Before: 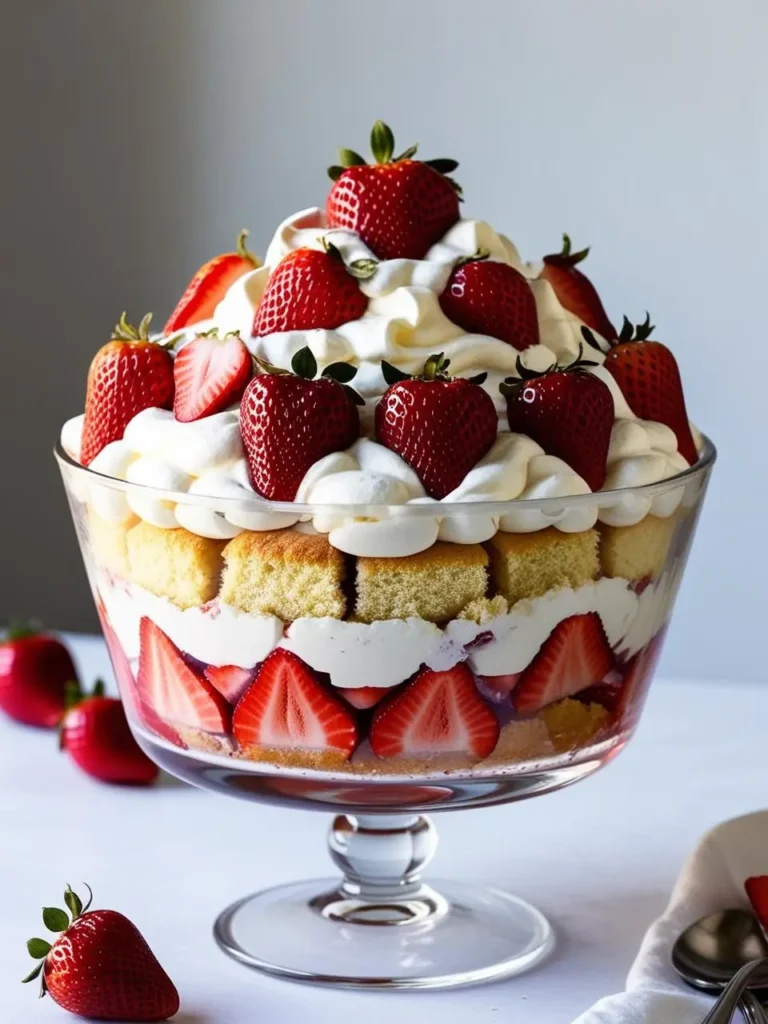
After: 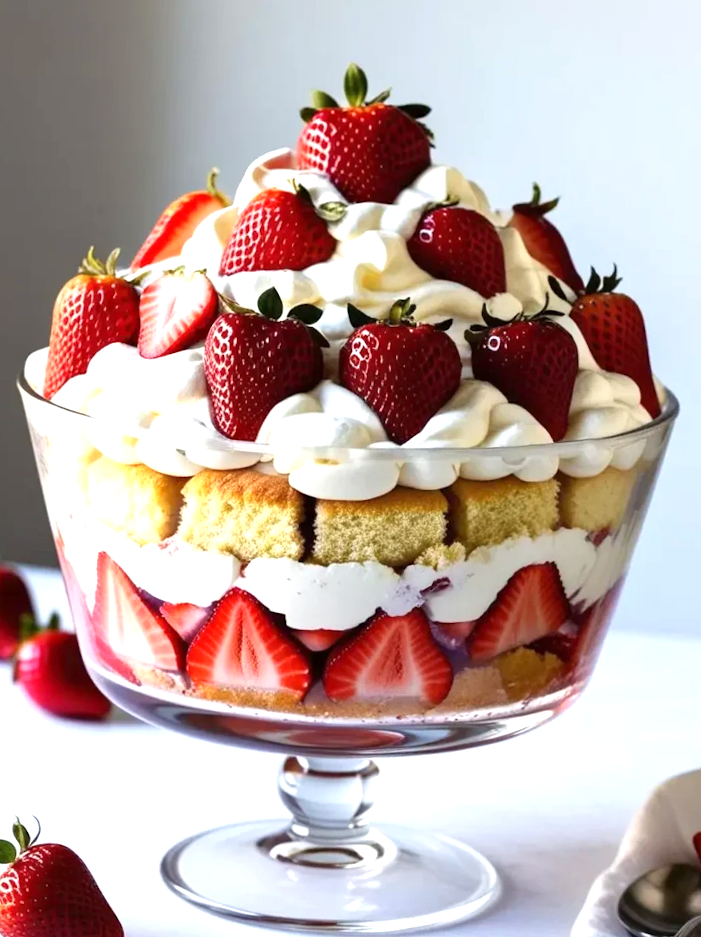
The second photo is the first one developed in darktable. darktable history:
crop and rotate: angle -1.91°, left 3.137%, top 3.672%, right 1.49%, bottom 0.742%
exposure: exposure 0.665 EV, compensate exposure bias true, compensate highlight preservation false
